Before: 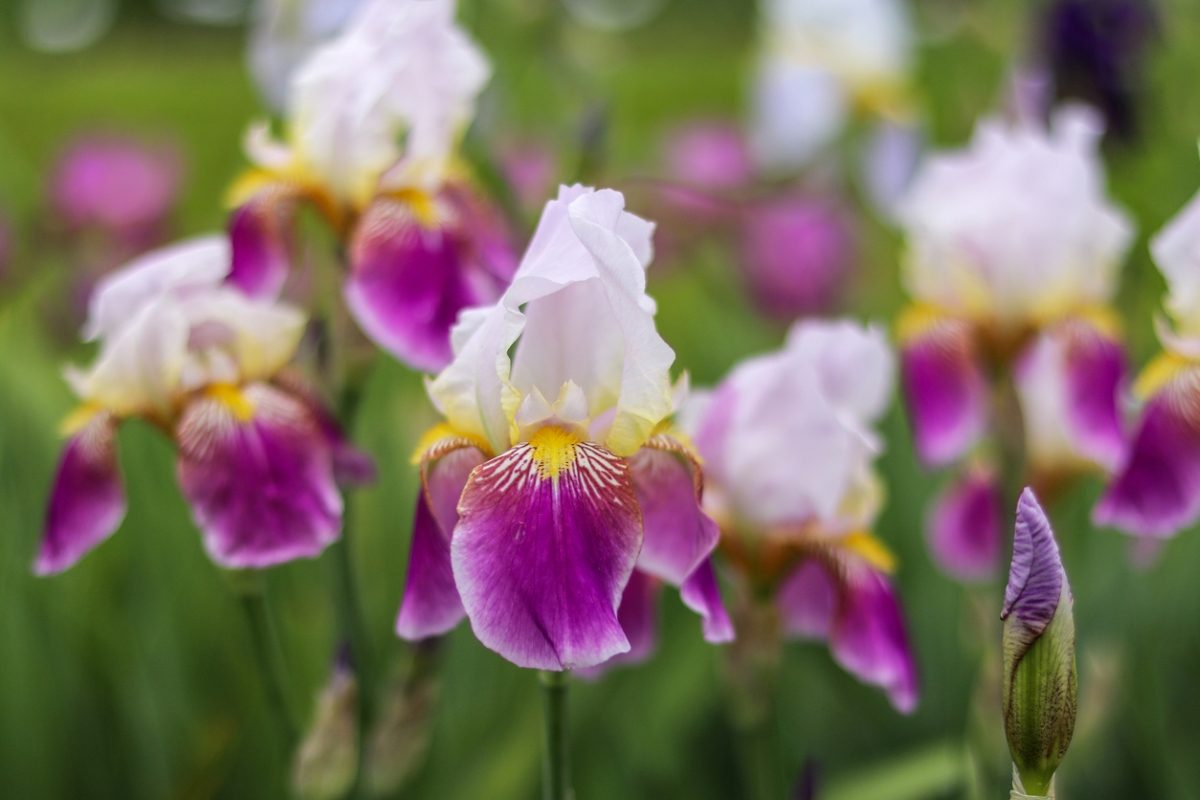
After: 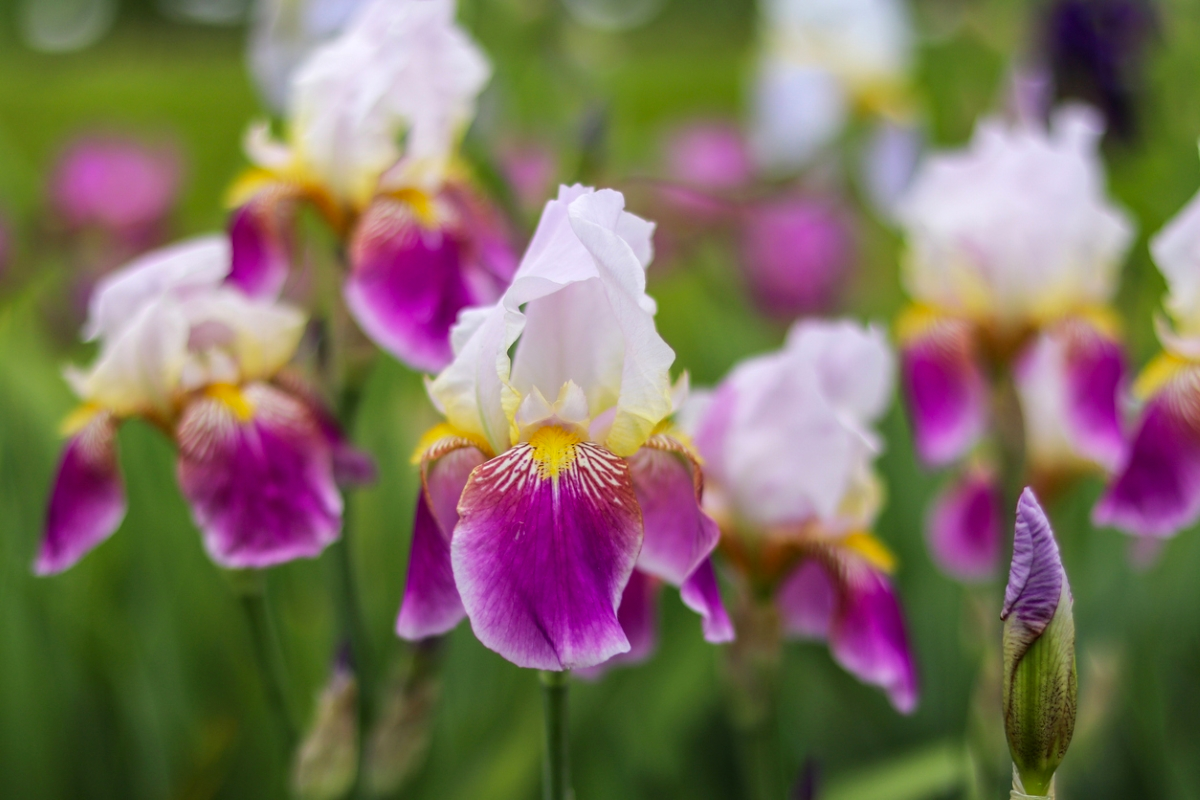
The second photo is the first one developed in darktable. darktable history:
contrast brightness saturation: saturation 0.096
